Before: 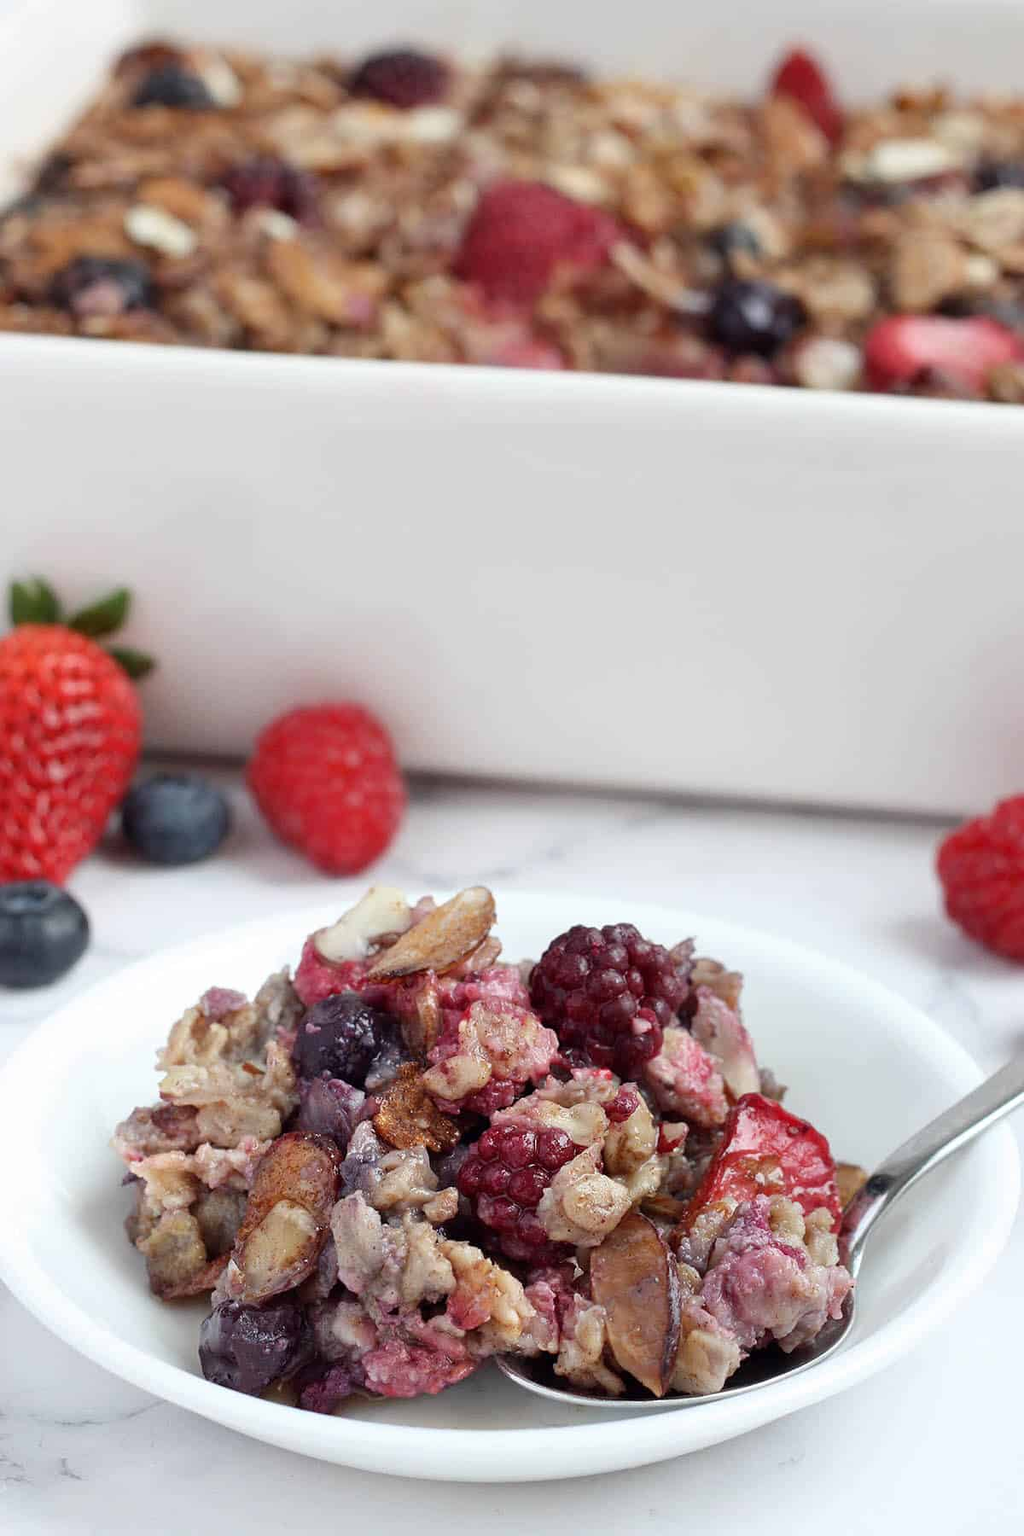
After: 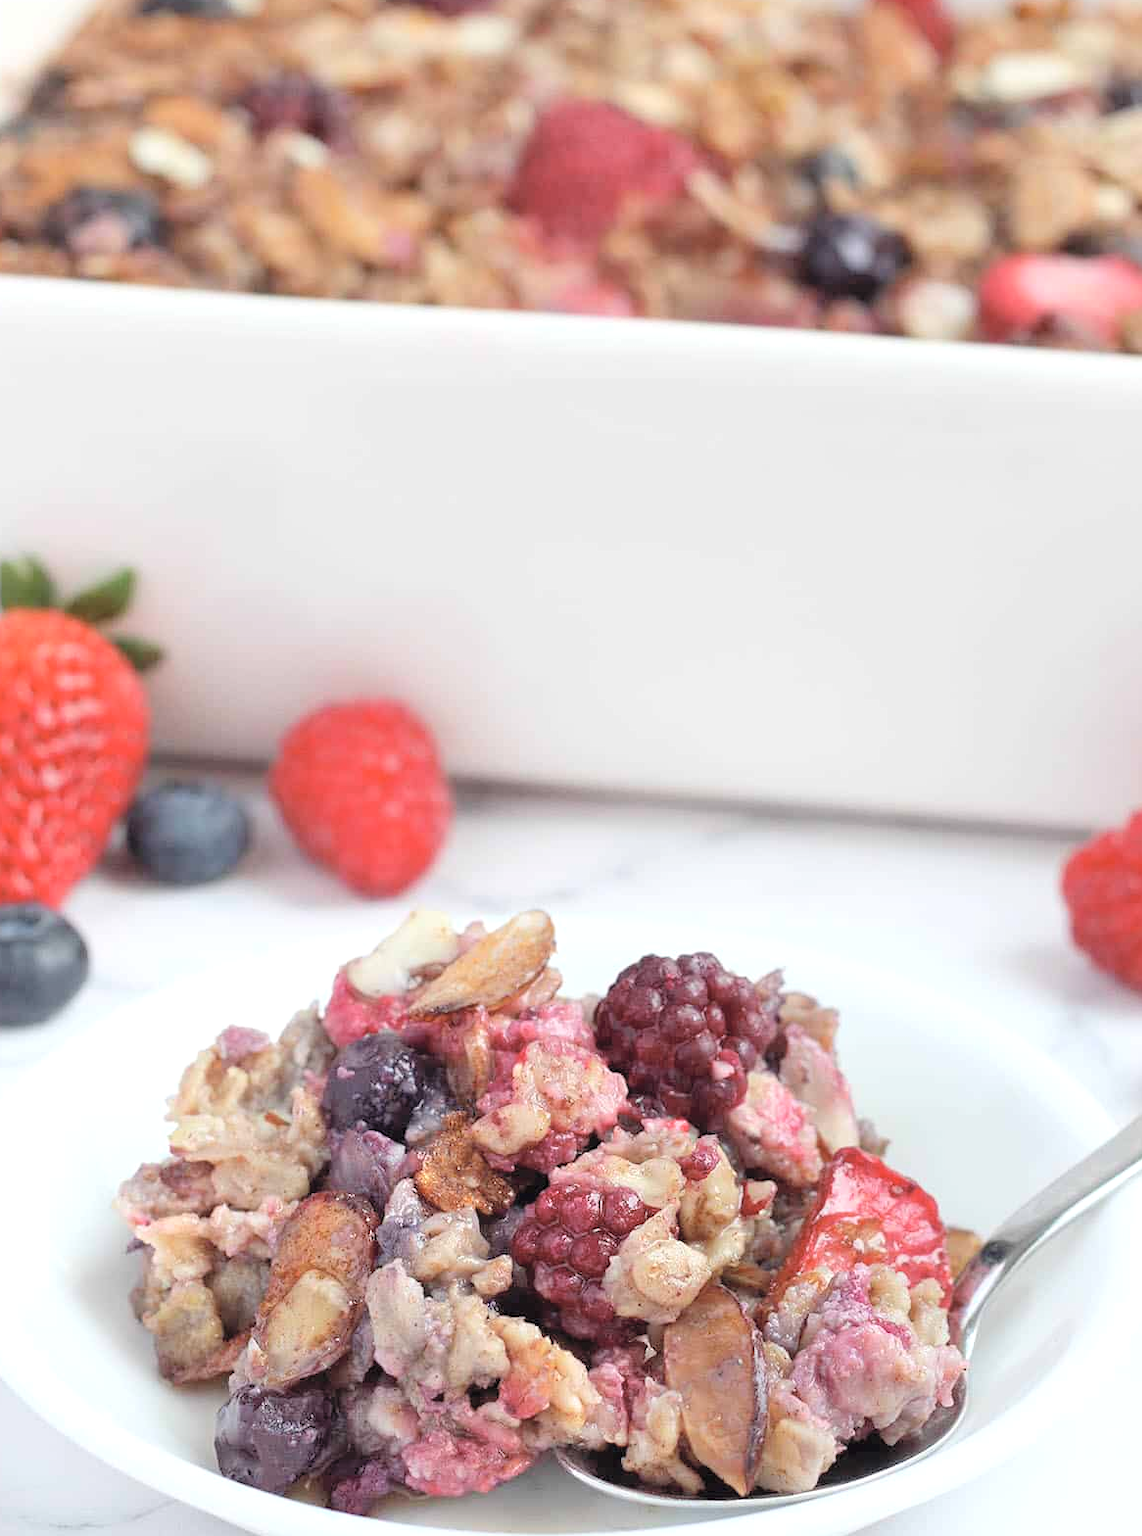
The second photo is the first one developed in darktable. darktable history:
crop: left 1.192%, top 6.114%, right 1.609%, bottom 6.768%
exposure: exposure 0.201 EV, compensate highlight preservation false
contrast brightness saturation: brightness 0.277
